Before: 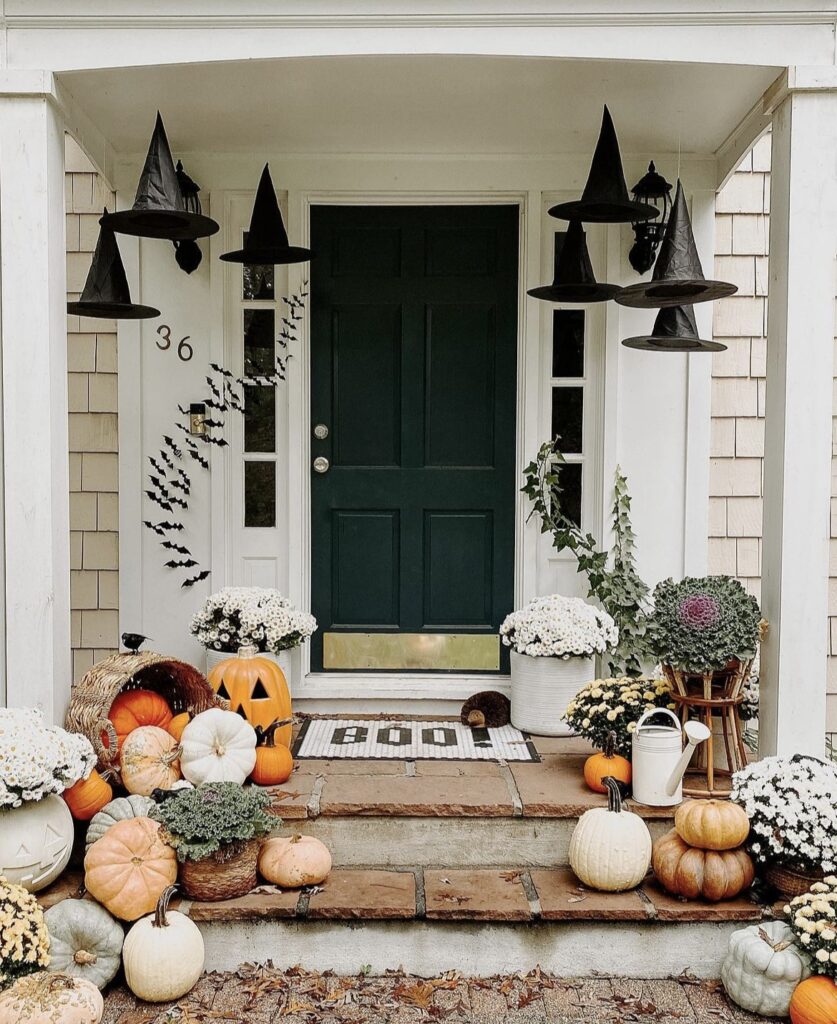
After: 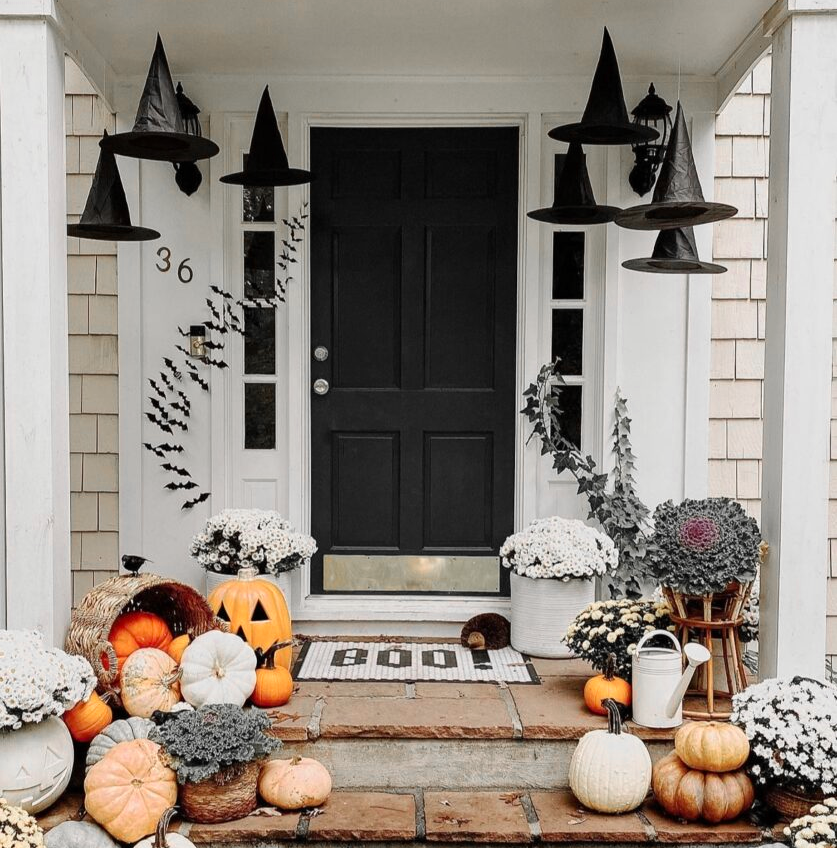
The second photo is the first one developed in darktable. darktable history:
color zones: curves: ch0 [(0, 0.447) (0.184, 0.543) (0.323, 0.476) (0.429, 0.445) (0.571, 0.443) (0.714, 0.451) (0.857, 0.452) (1, 0.447)]; ch1 [(0, 0.464) (0.176, 0.46) (0.287, 0.177) (0.429, 0.002) (0.571, 0) (0.714, 0) (0.857, 0) (1, 0.464)], mix 20%
crop: top 7.625%, bottom 8.027%
